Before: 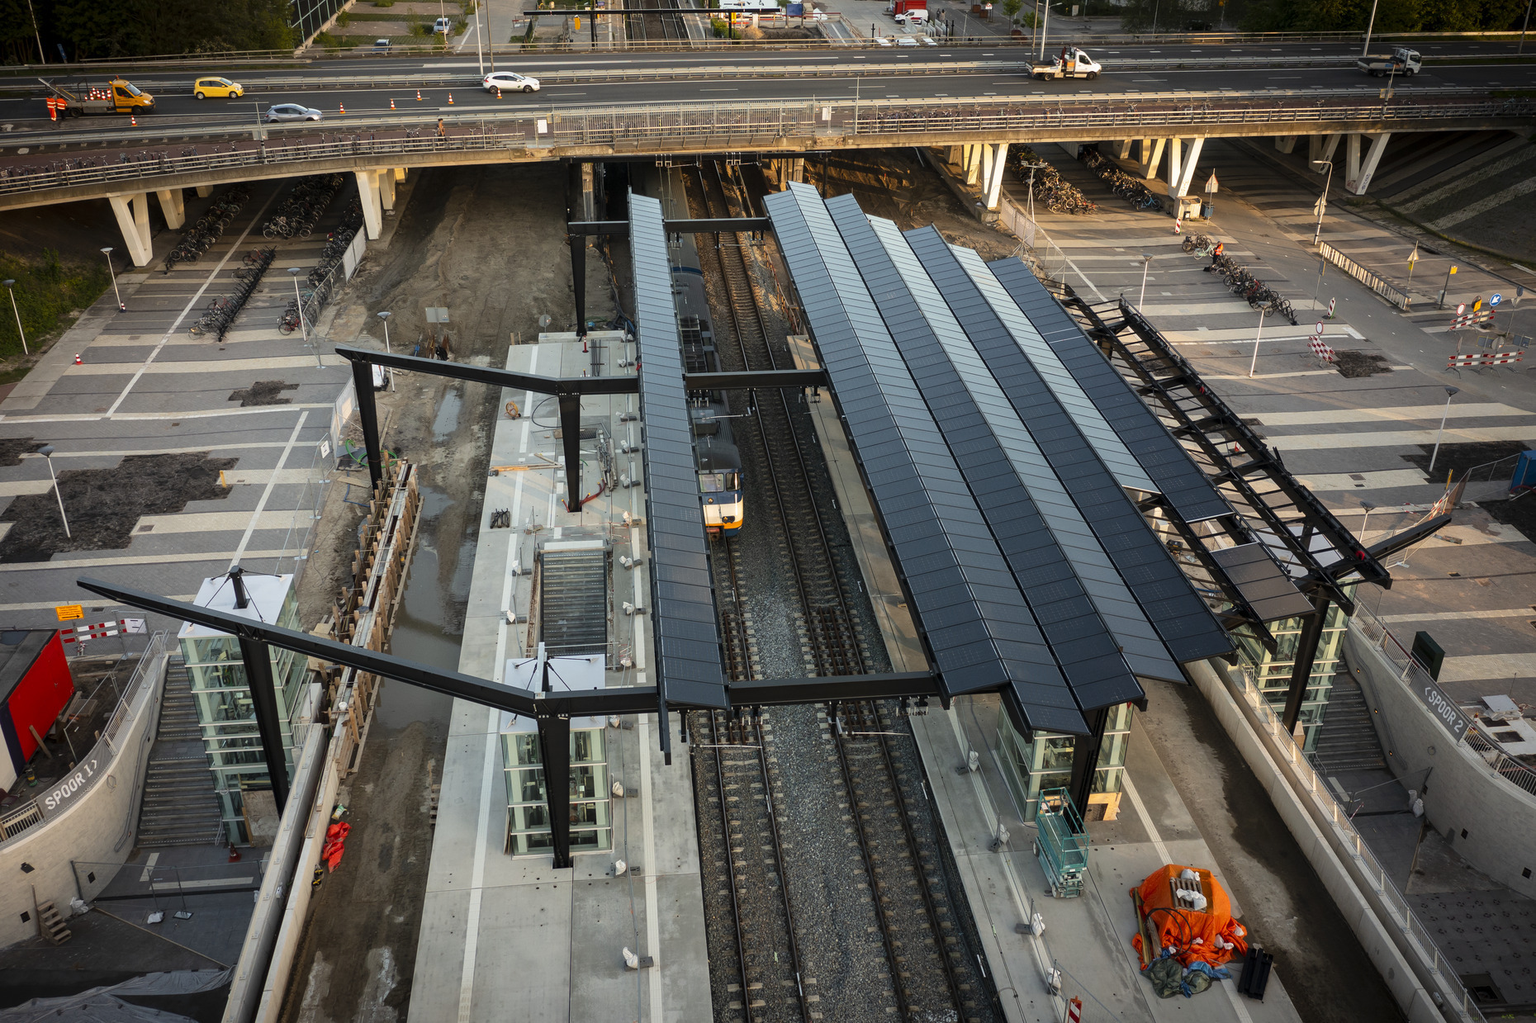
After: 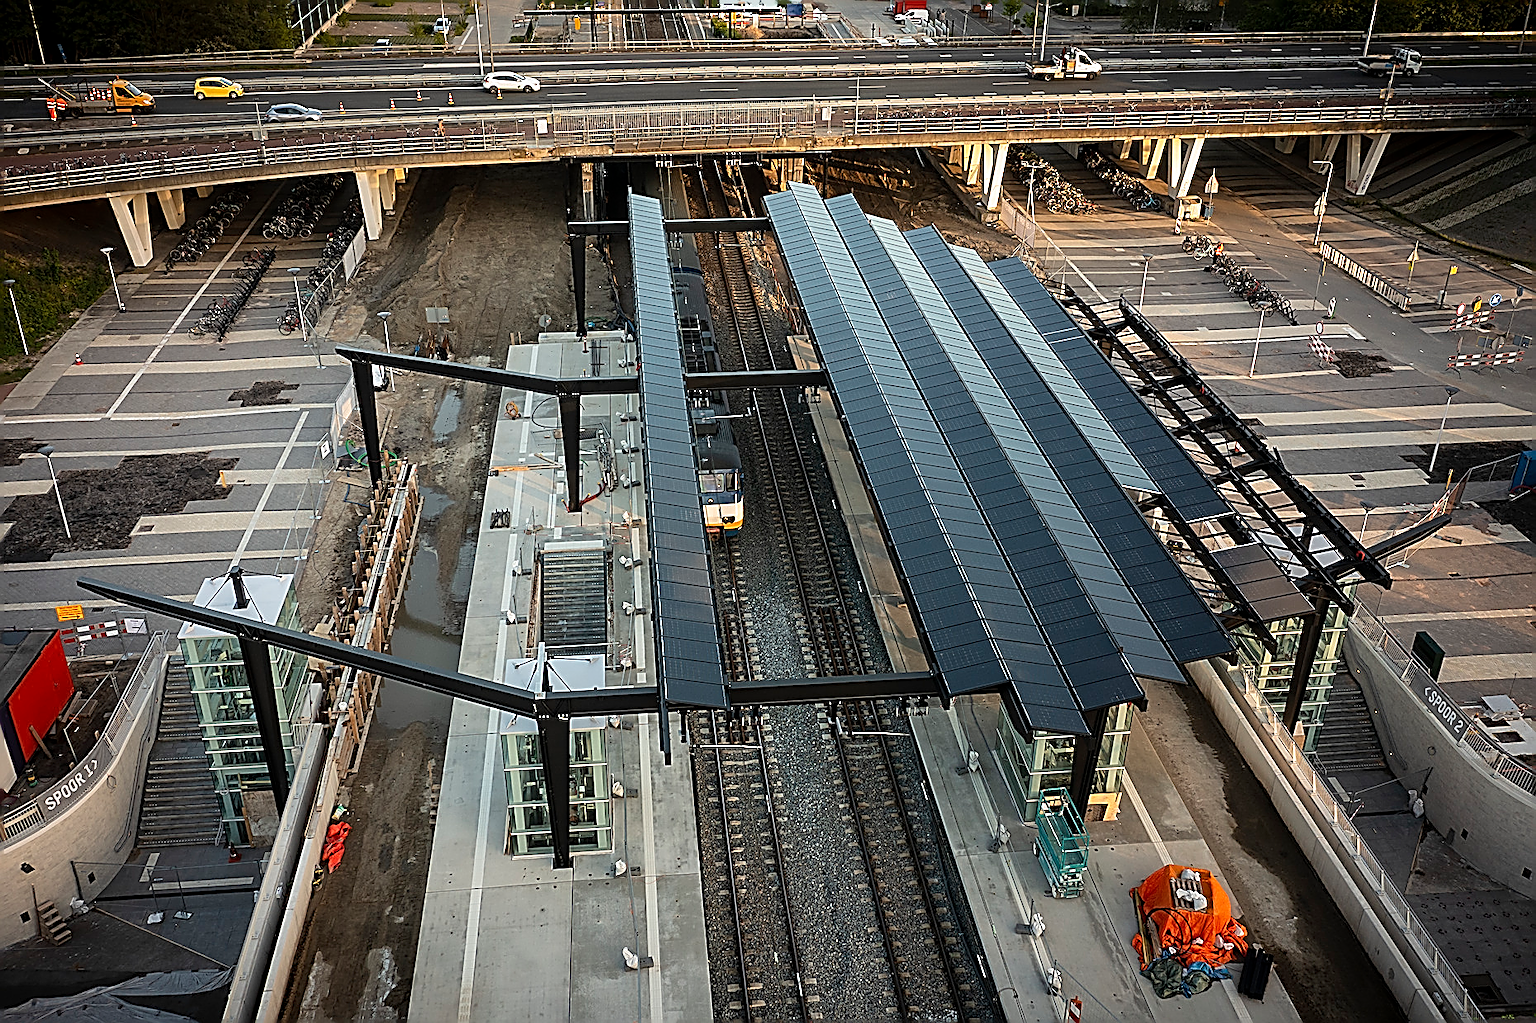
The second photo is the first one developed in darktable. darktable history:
sharpen: amount 1.985
